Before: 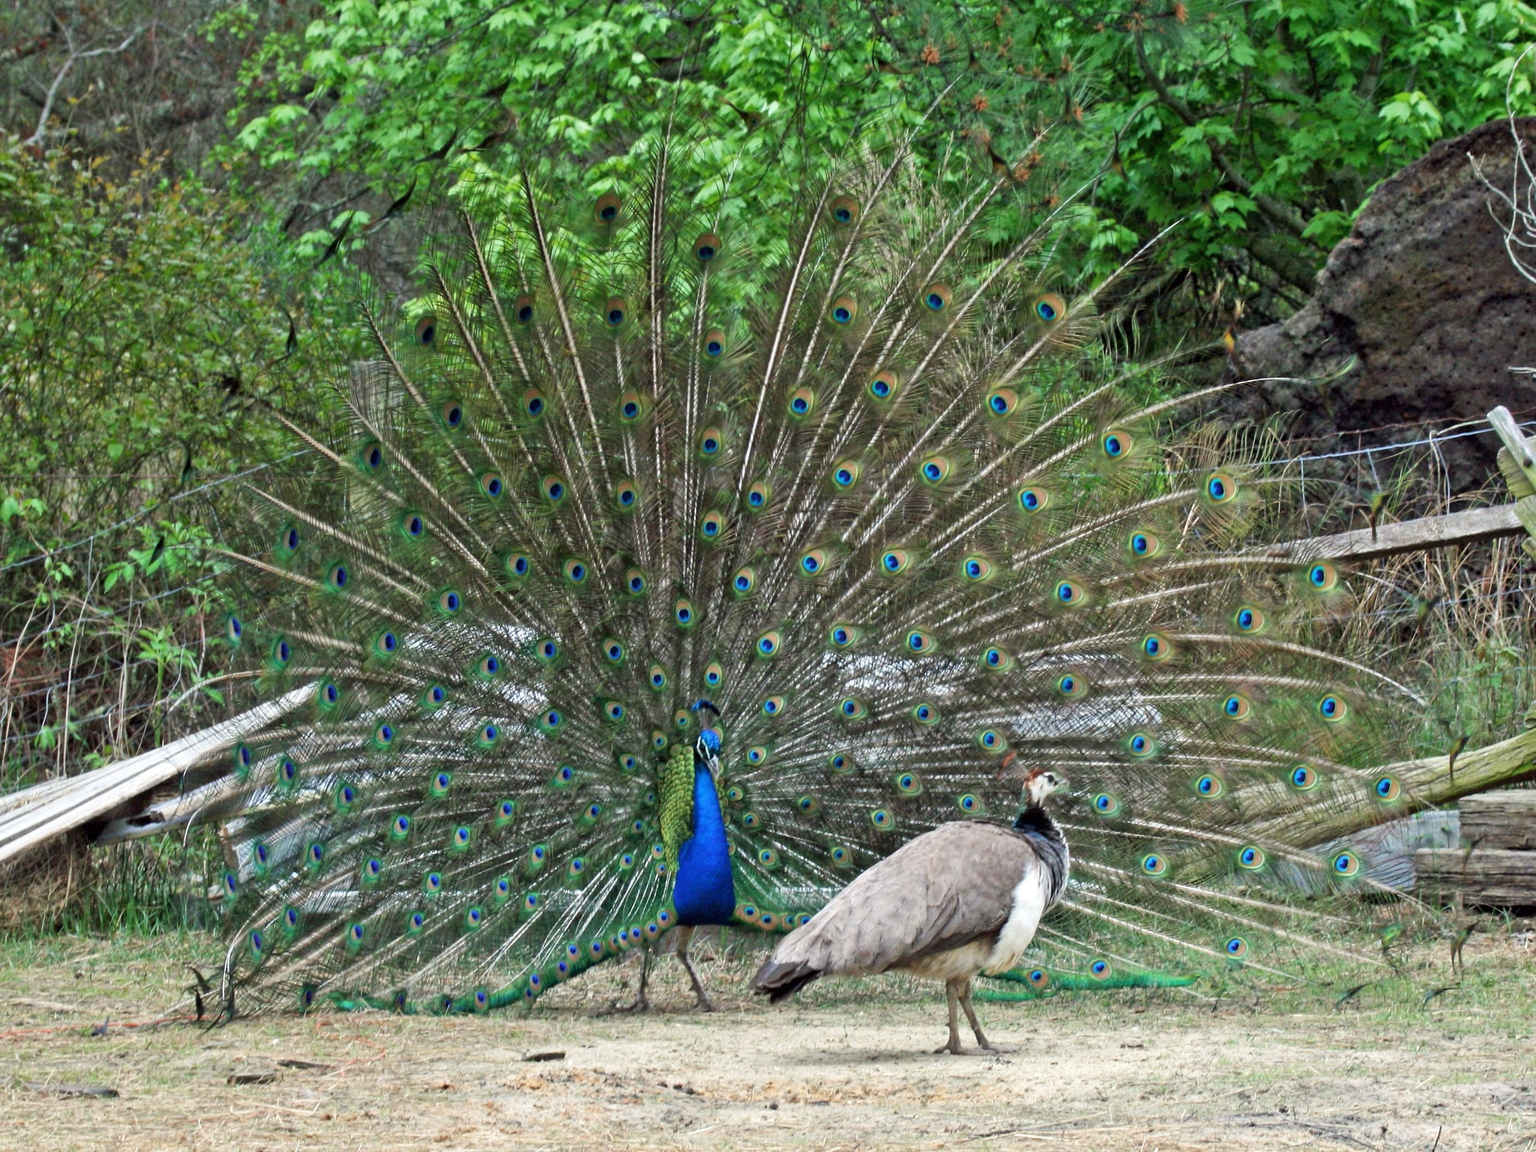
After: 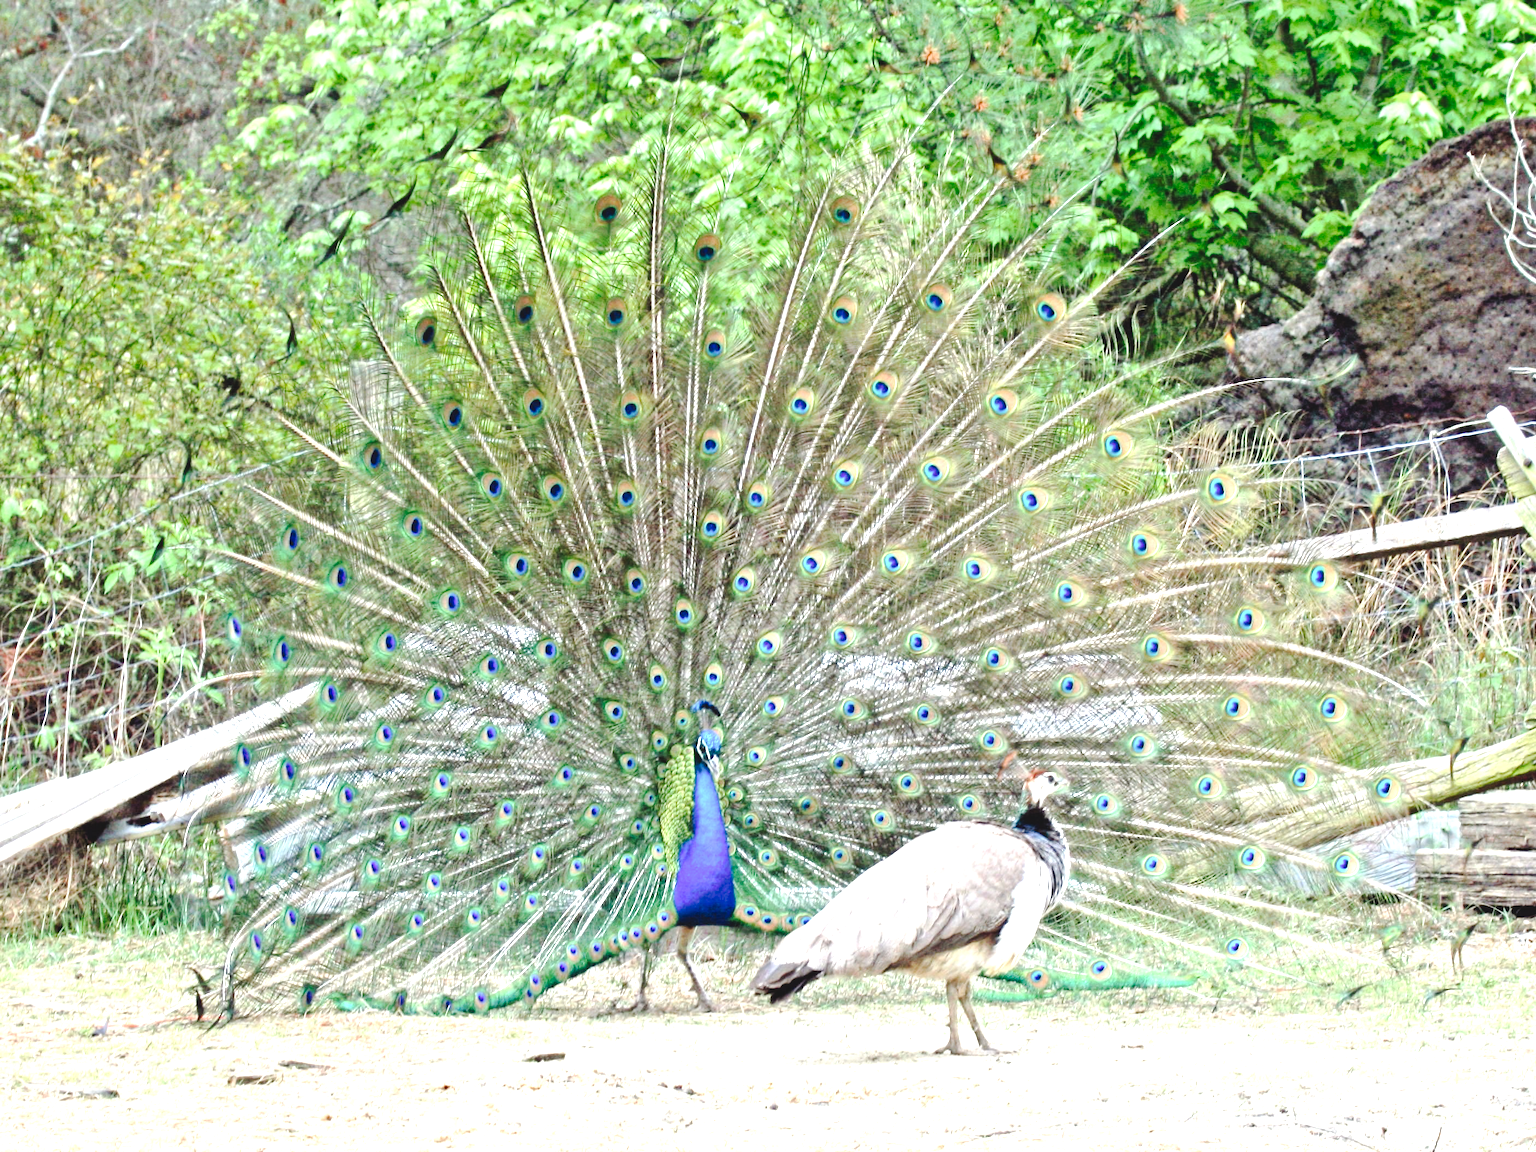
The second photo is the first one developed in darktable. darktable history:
exposure: black level correction 0, exposure 1.45 EV, compensate exposure bias true, compensate highlight preservation false
tone curve: curves: ch0 [(0, 0) (0.003, 0.076) (0.011, 0.081) (0.025, 0.084) (0.044, 0.092) (0.069, 0.1) (0.1, 0.117) (0.136, 0.144) (0.177, 0.186) (0.224, 0.237) (0.277, 0.306) (0.335, 0.39) (0.399, 0.494) (0.468, 0.574) (0.543, 0.666) (0.623, 0.722) (0.709, 0.79) (0.801, 0.855) (0.898, 0.926) (1, 1)], preserve colors none
